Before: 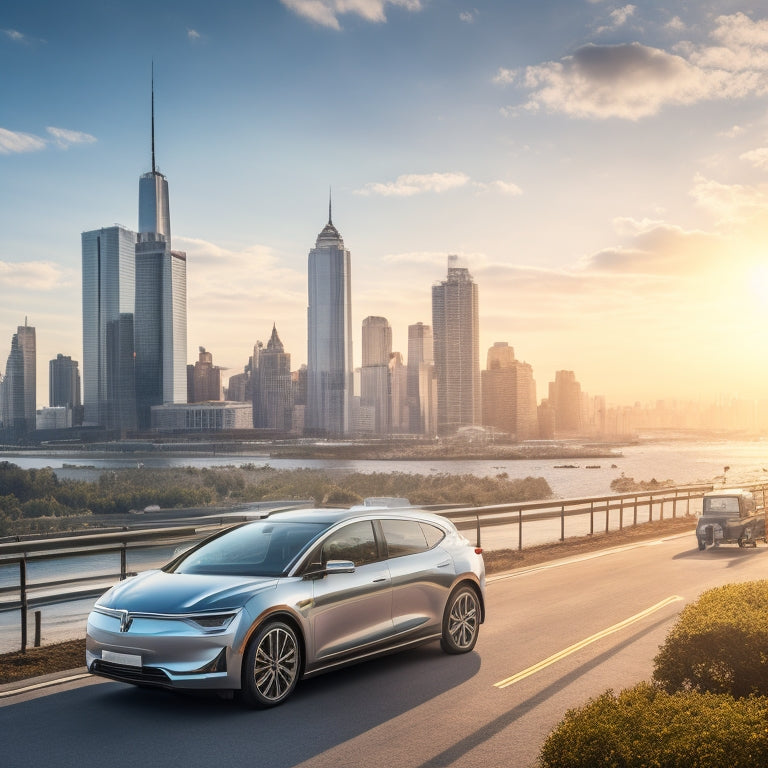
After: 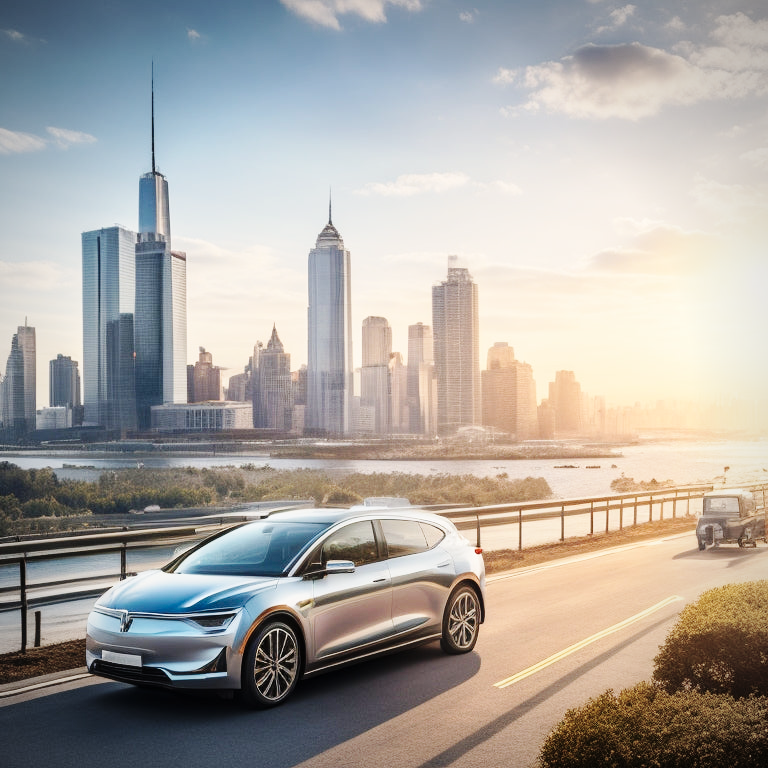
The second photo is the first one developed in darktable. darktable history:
white balance: emerald 1
base curve: curves: ch0 [(0, 0) (0.036, 0.025) (0.121, 0.166) (0.206, 0.329) (0.605, 0.79) (1, 1)], preserve colors none
vignetting: fall-off radius 60%, automatic ratio true
